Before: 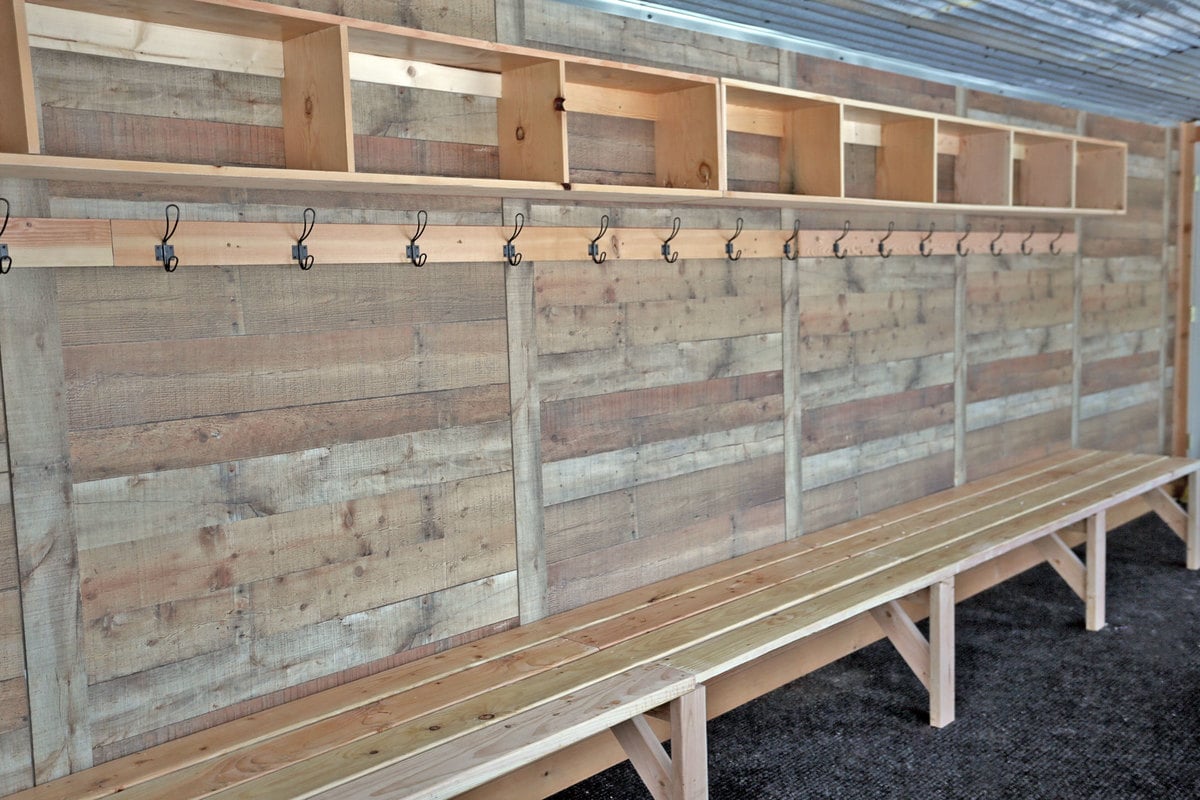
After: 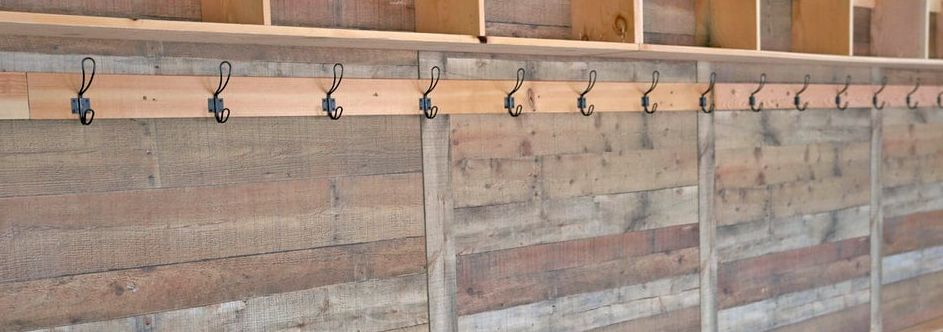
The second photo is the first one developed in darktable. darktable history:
crop: left 7.036%, top 18.398%, right 14.379%, bottom 40.043%
color balance rgb: shadows lift › chroma 2%, shadows lift › hue 217.2°, power › chroma 0.25%, power › hue 60°, highlights gain › chroma 1.5%, highlights gain › hue 309.6°, global offset › luminance -0.5%, perceptual saturation grading › global saturation 15%, global vibrance 20%
